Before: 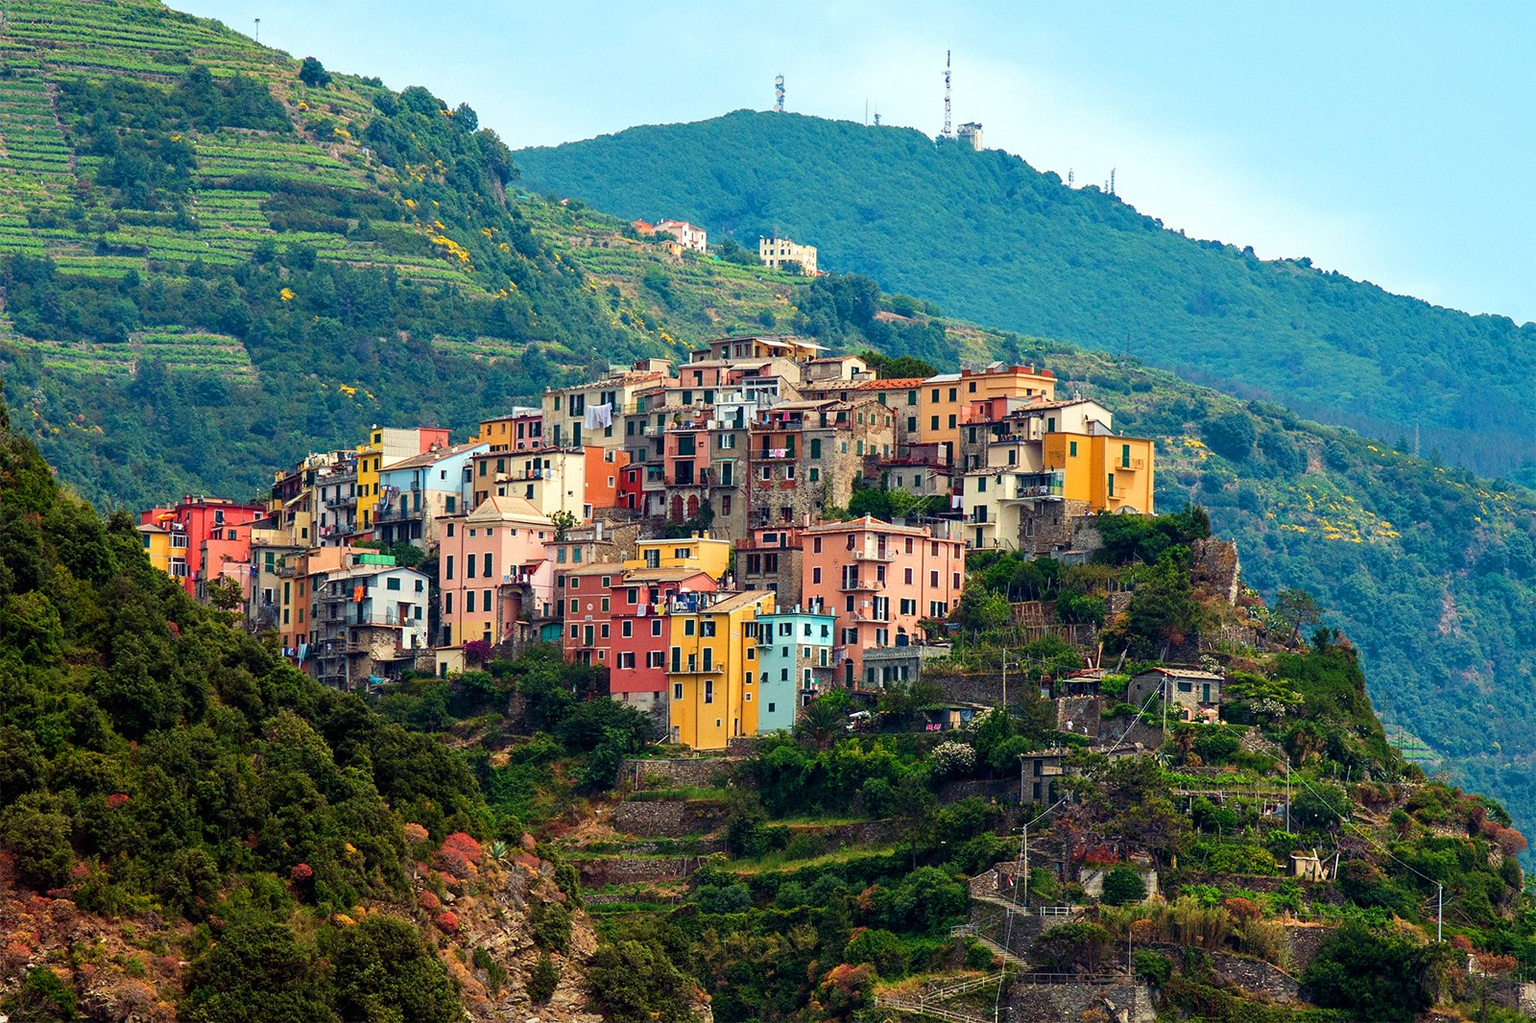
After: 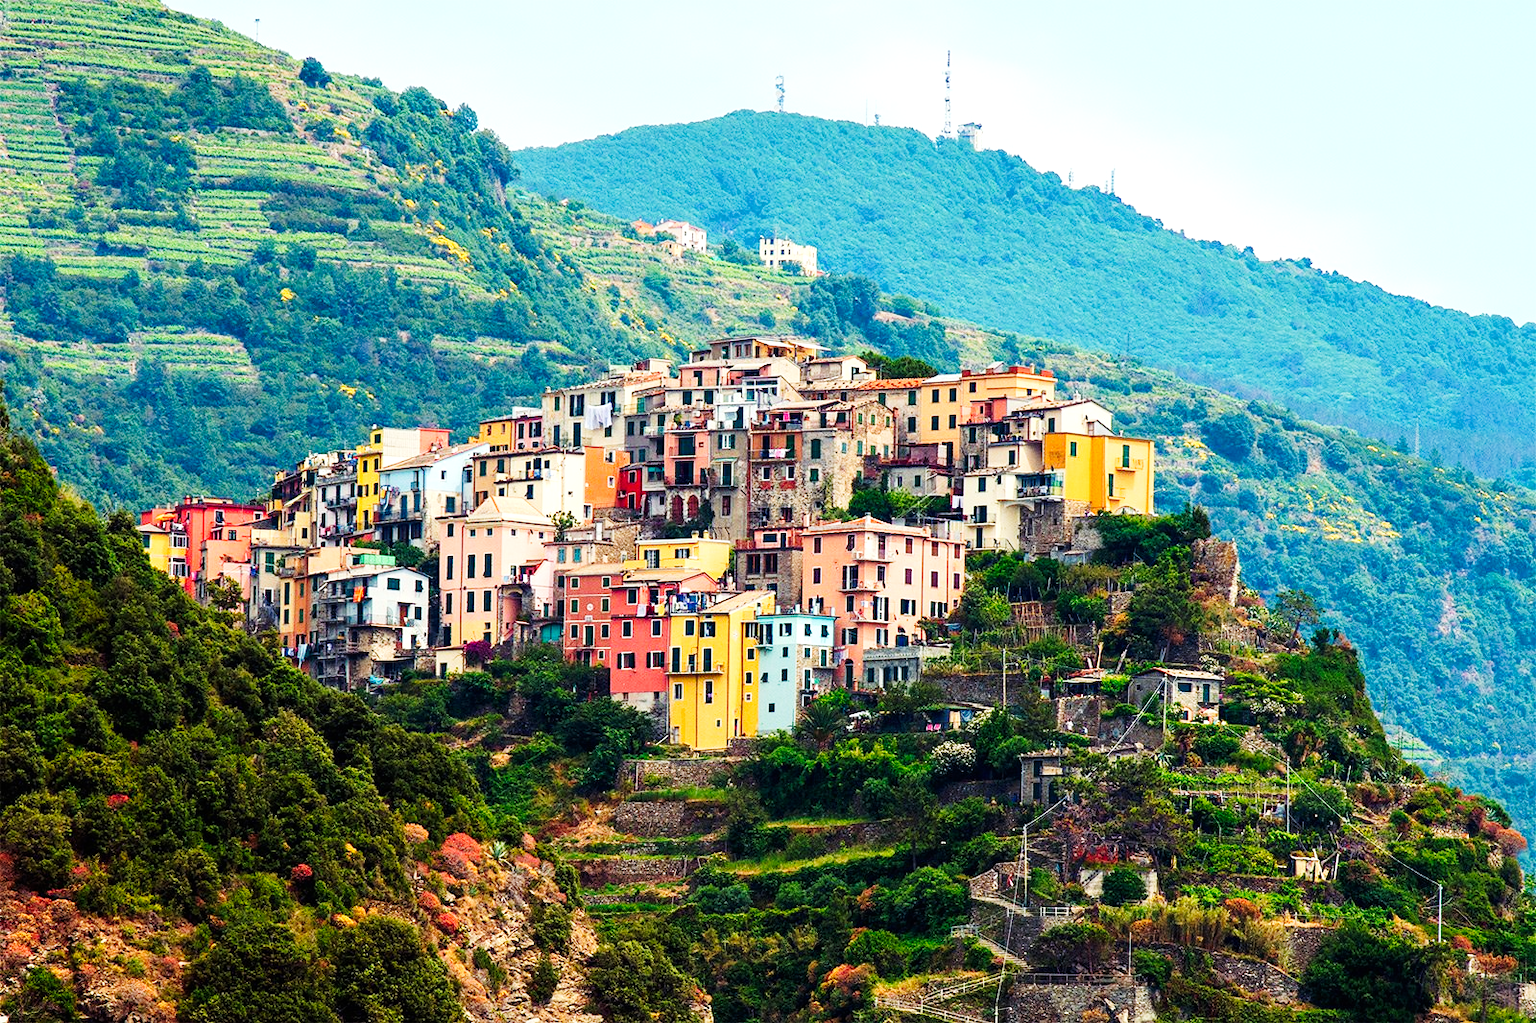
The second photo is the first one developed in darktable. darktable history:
exposure: exposure 0.504 EV, compensate highlight preservation false
tone curve: curves: ch0 [(0, 0.003) (0.044, 0.025) (0.12, 0.089) (0.197, 0.168) (0.281, 0.273) (0.468, 0.548) (0.583, 0.691) (0.701, 0.815) (0.86, 0.922) (1, 0.982)]; ch1 [(0, 0) (0.232, 0.214) (0.404, 0.376) (0.461, 0.425) (0.493, 0.481) (0.501, 0.5) (0.517, 0.524) (0.55, 0.585) (0.598, 0.651) (0.671, 0.735) (0.796, 0.85) (1, 1)]; ch2 [(0, 0) (0.249, 0.216) (0.357, 0.317) (0.448, 0.432) (0.478, 0.492) (0.498, 0.499) (0.517, 0.527) (0.537, 0.564) (0.569, 0.617) (0.61, 0.659) (0.706, 0.75) (0.808, 0.809) (0.991, 0.968)], preserve colors none
